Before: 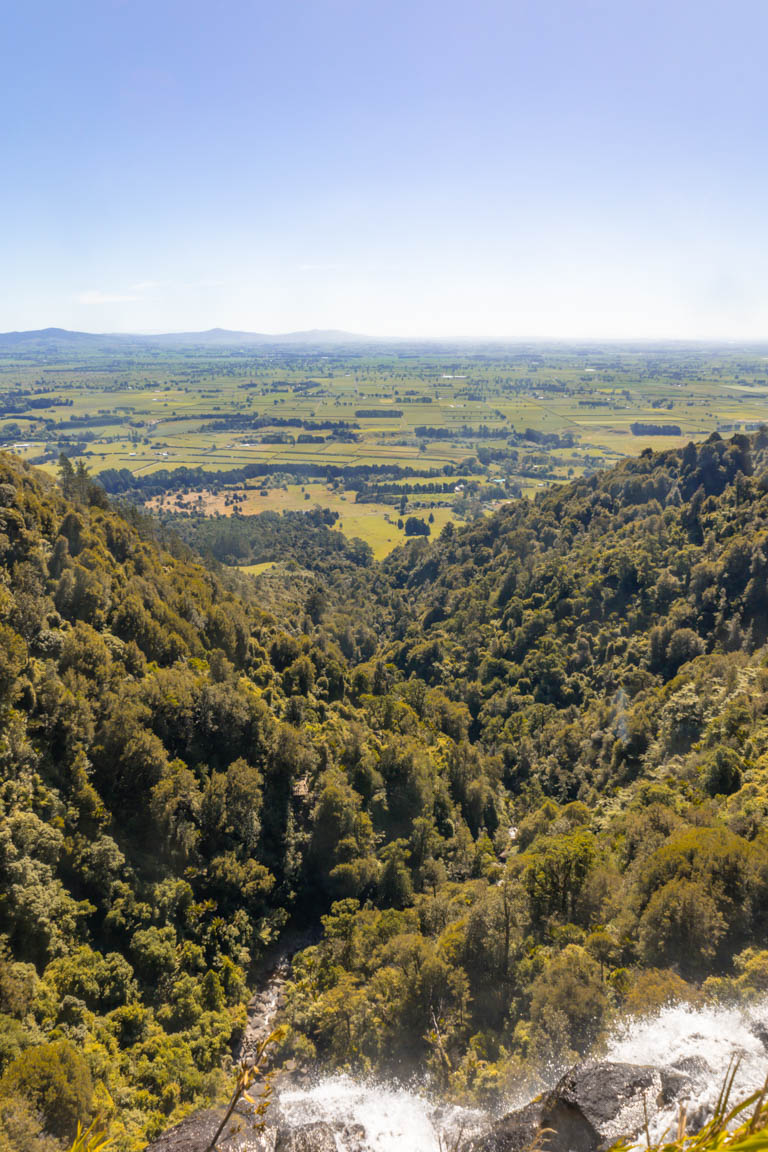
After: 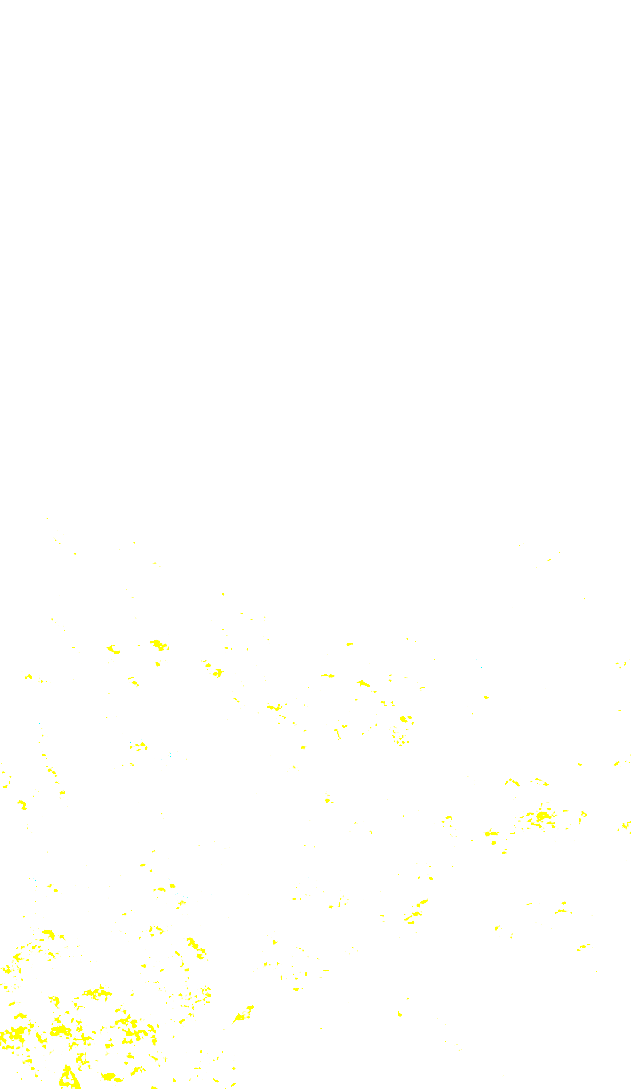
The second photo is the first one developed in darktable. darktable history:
local contrast: on, module defaults
crop and rotate: angle 0.826°, left 4.49%, top 0.853%, right 11.455%, bottom 2.5%
exposure: exposure 7.897 EV, compensate highlight preservation false
